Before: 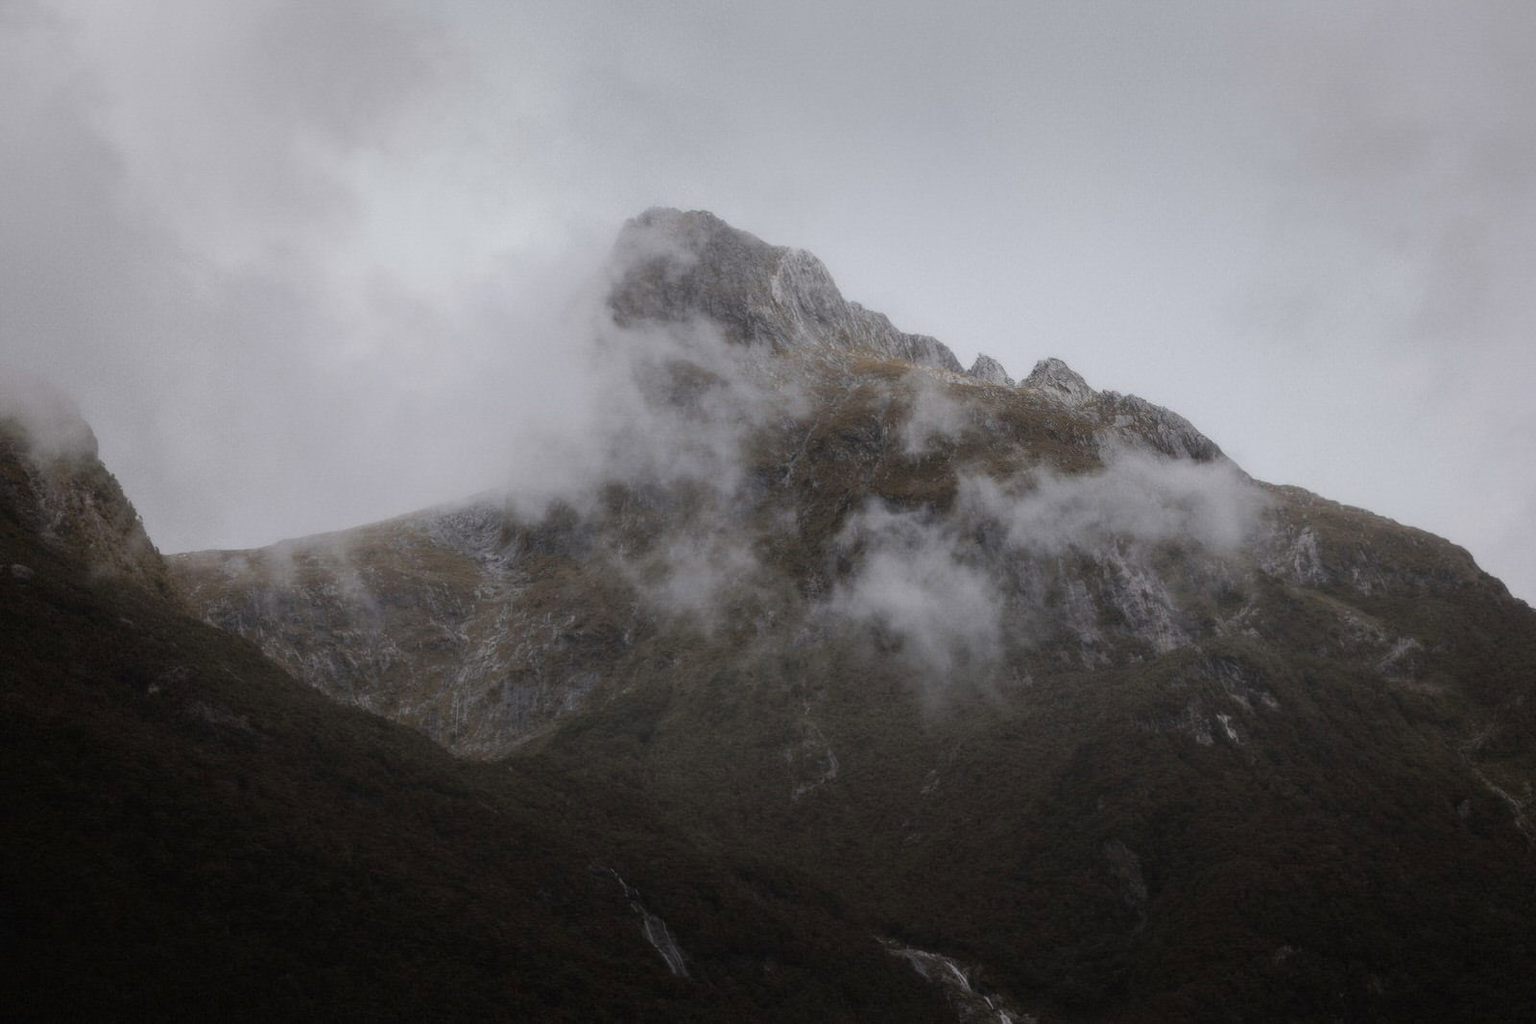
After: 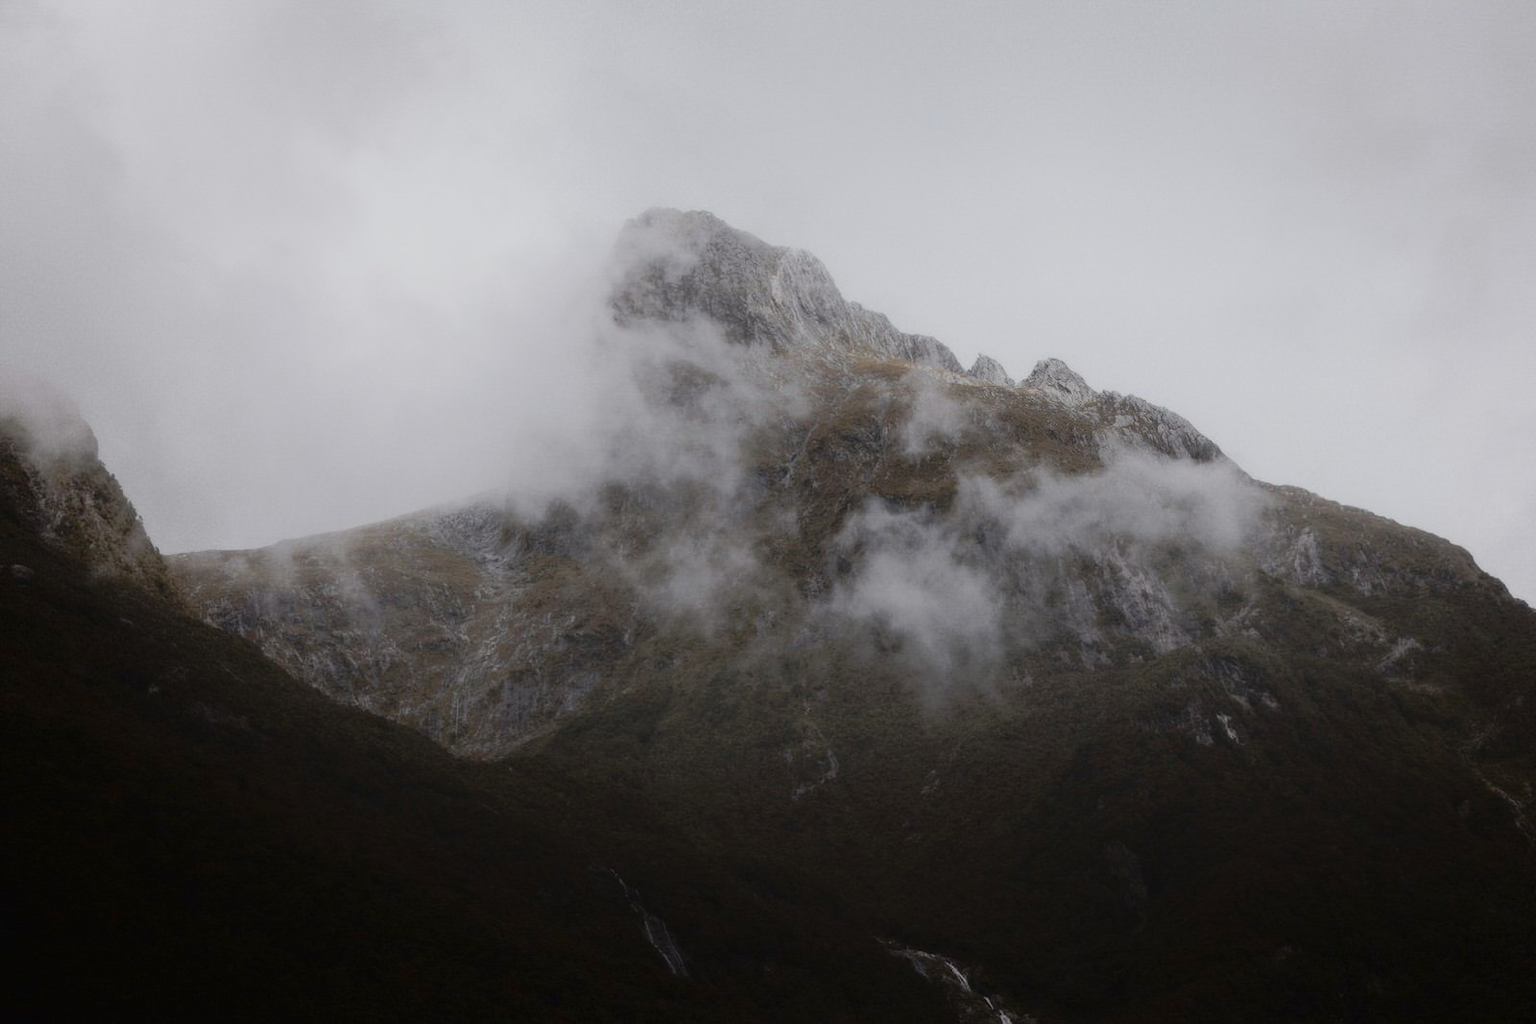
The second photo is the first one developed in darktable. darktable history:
tone curve: curves: ch0 [(0, 0) (0.003, 0.048) (0.011, 0.055) (0.025, 0.065) (0.044, 0.089) (0.069, 0.111) (0.1, 0.132) (0.136, 0.163) (0.177, 0.21) (0.224, 0.259) (0.277, 0.323) (0.335, 0.385) (0.399, 0.442) (0.468, 0.508) (0.543, 0.578) (0.623, 0.648) (0.709, 0.716) (0.801, 0.781) (0.898, 0.845) (1, 1)], preserve colors none
shadows and highlights: shadows -62.32, white point adjustment -5.22, highlights 61.59
